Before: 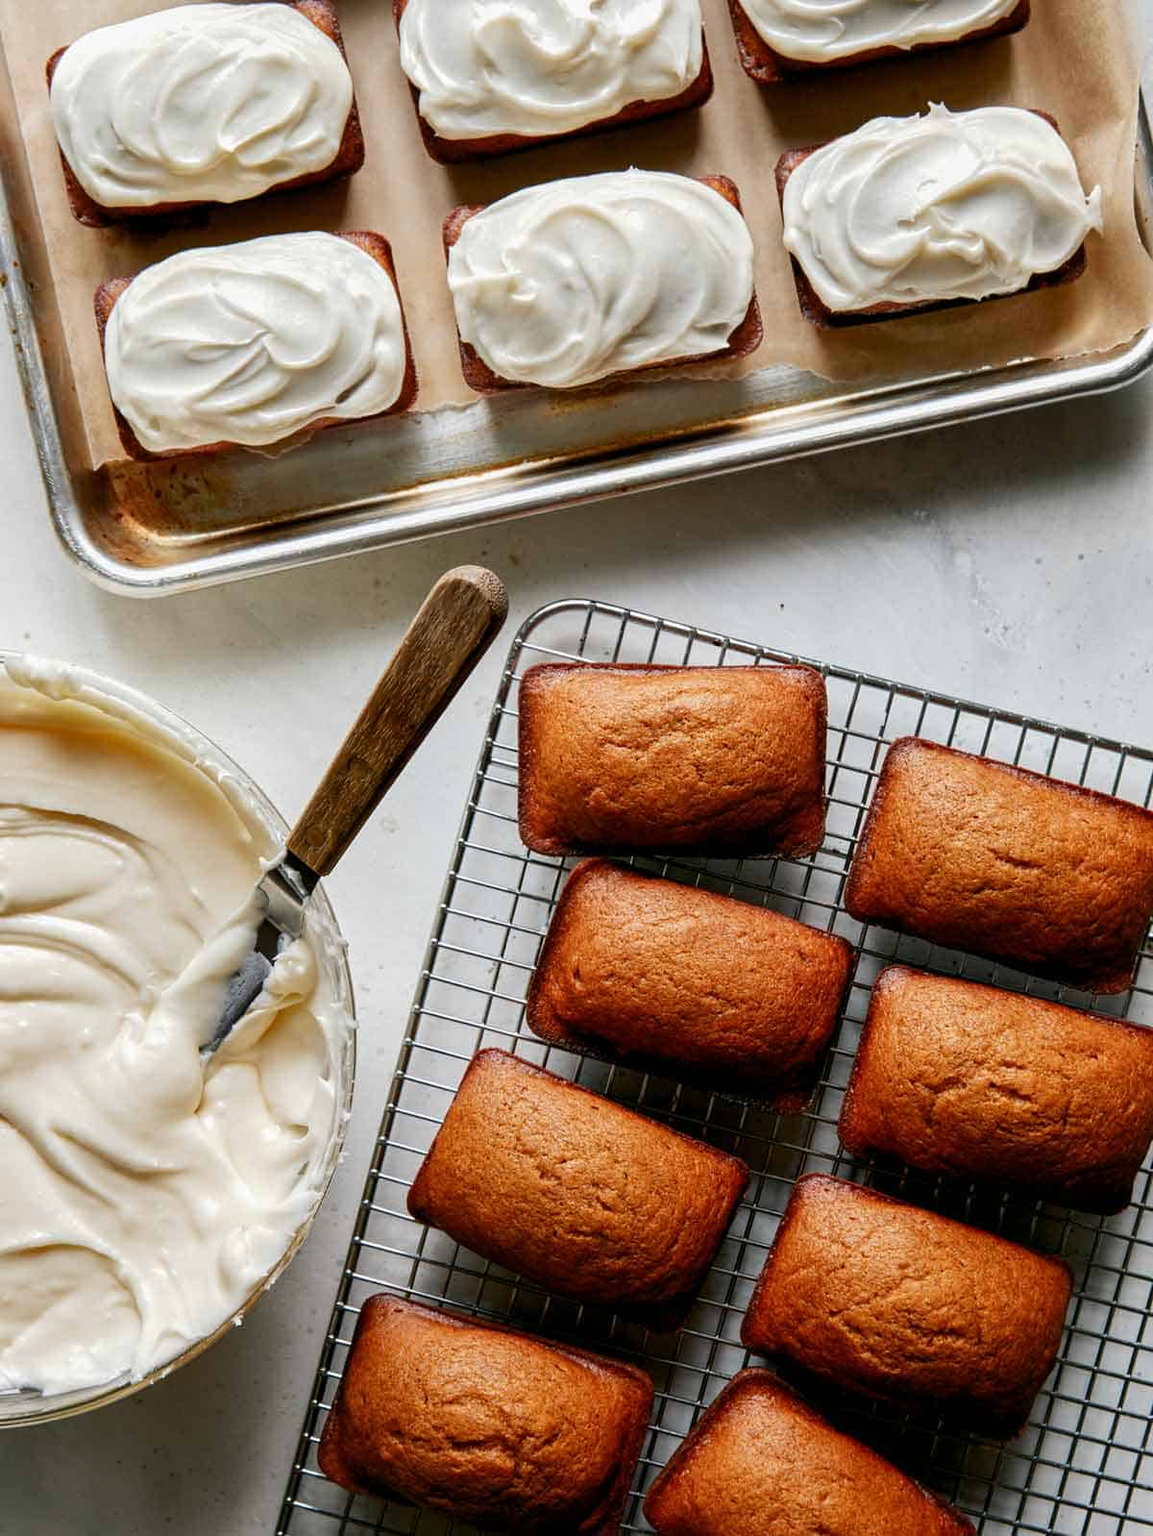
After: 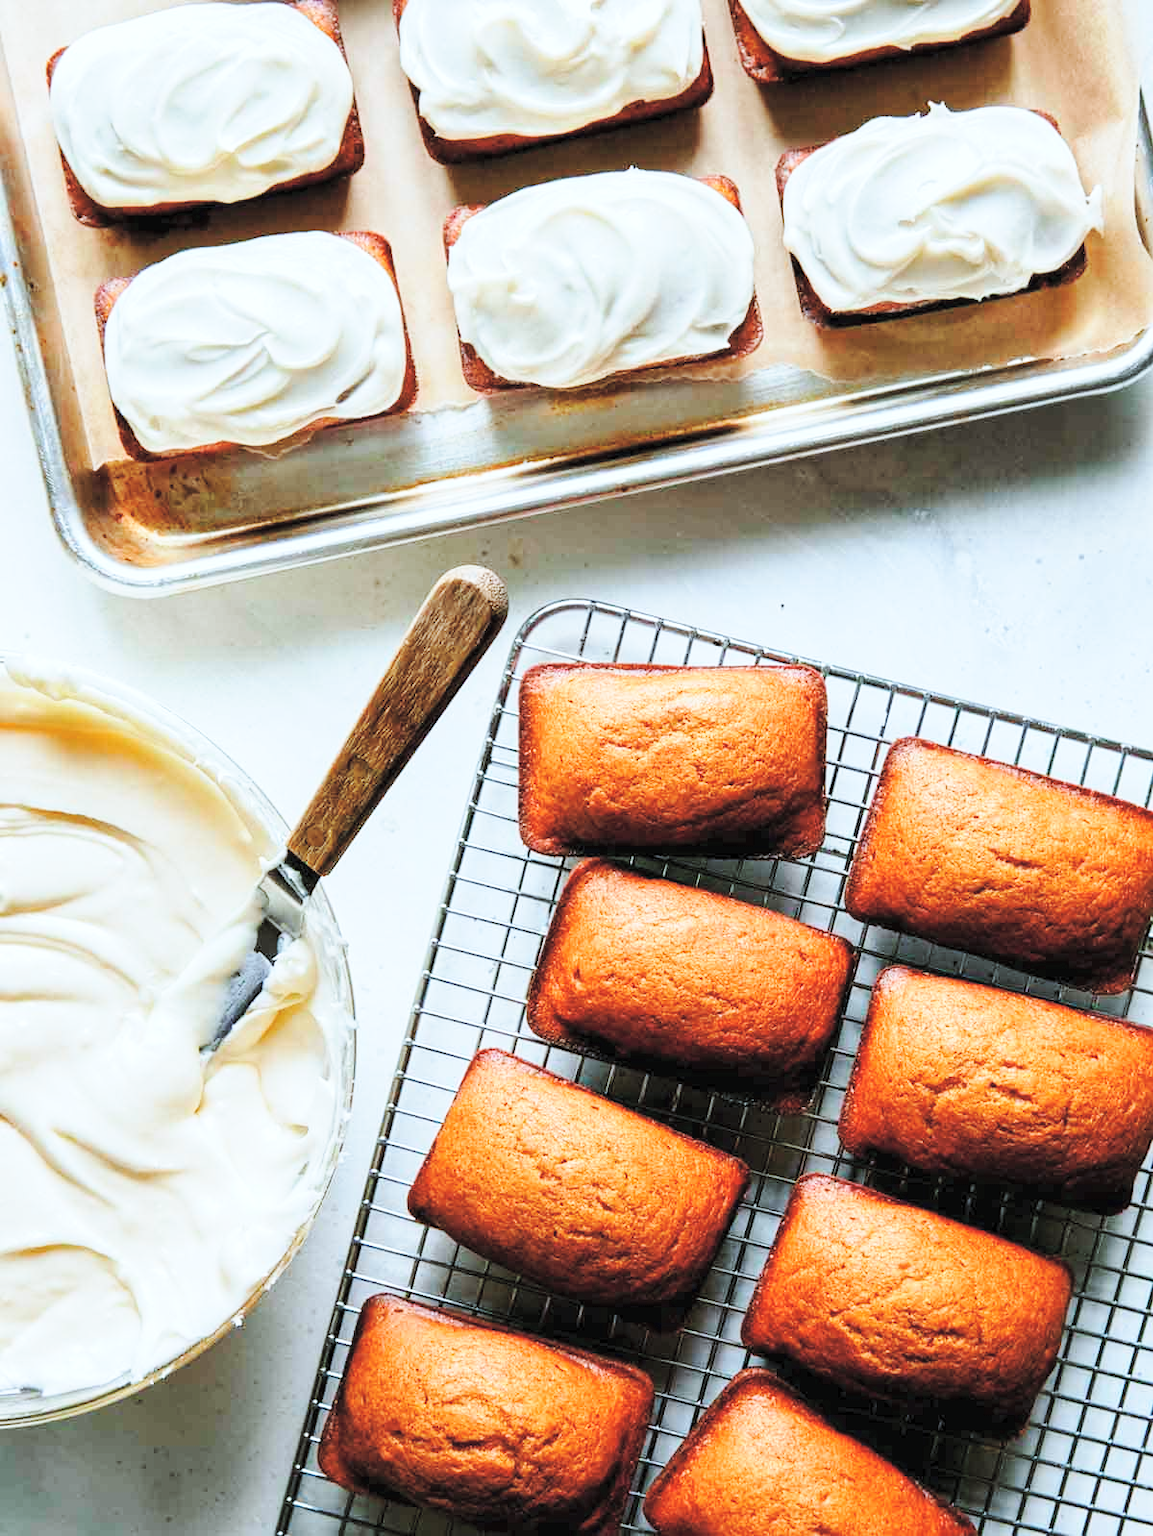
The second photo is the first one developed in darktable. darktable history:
contrast brightness saturation: brightness 0.284
base curve: curves: ch0 [(0, 0) (0.028, 0.03) (0.121, 0.232) (0.46, 0.748) (0.859, 0.968) (1, 1)], preserve colors none
color calibration: illuminant Planckian (black body), x 0.376, y 0.374, temperature 4127.31 K
